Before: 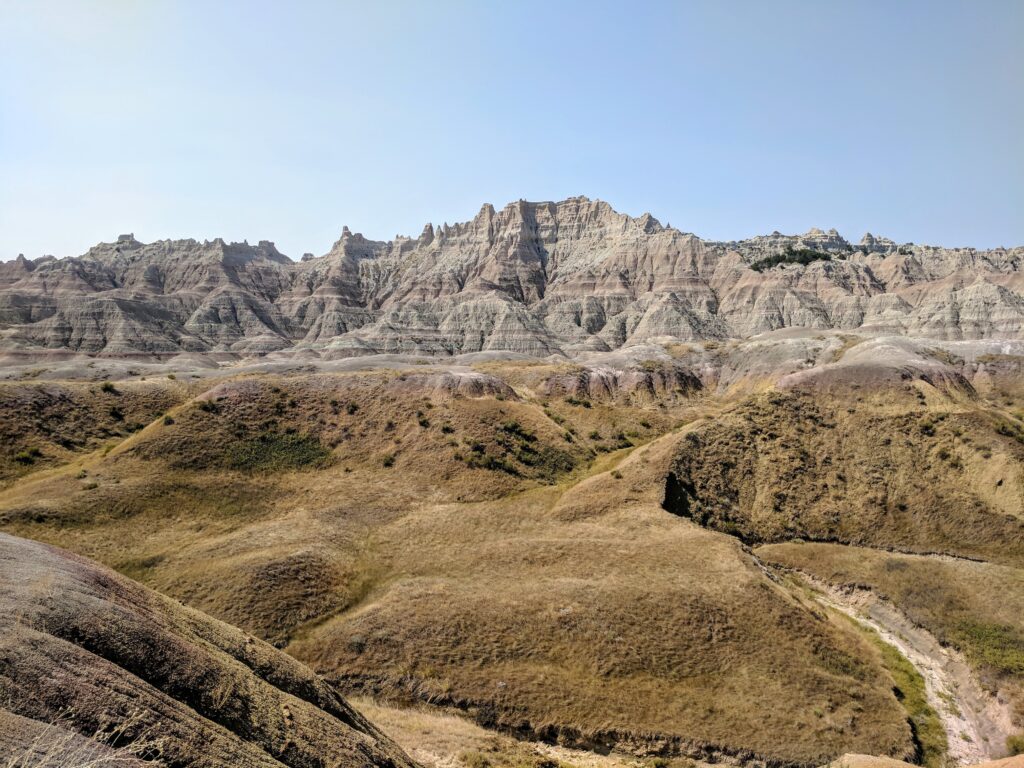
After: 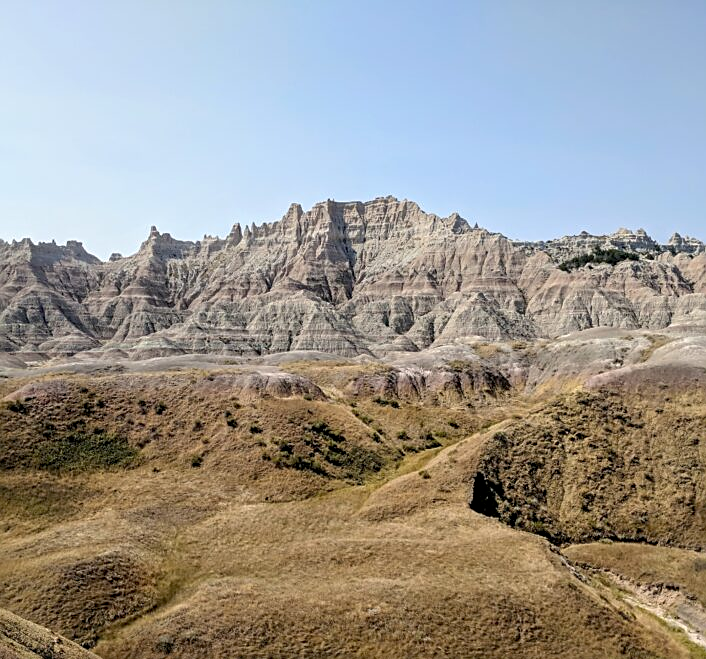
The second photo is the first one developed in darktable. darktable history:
exposure: black level correction 0.005, exposure 0.017 EV, compensate exposure bias true, compensate highlight preservation false
crop: left 18.785%, right 12.225%, bottom 14.086%
sharpen: on, module defaults
